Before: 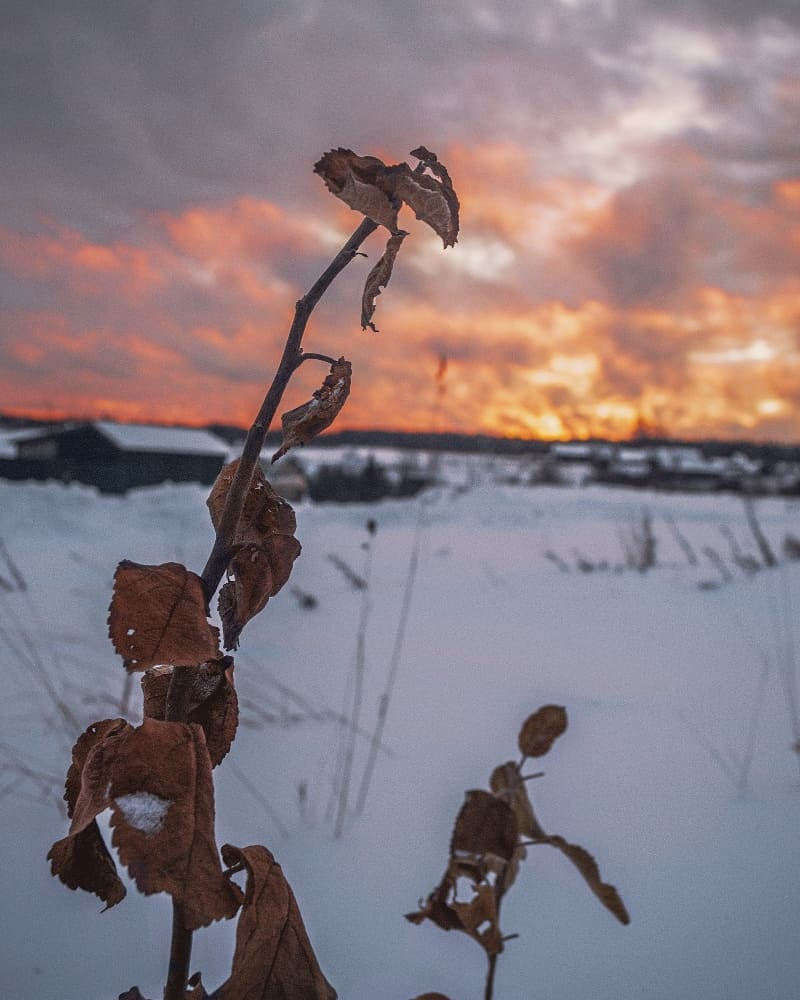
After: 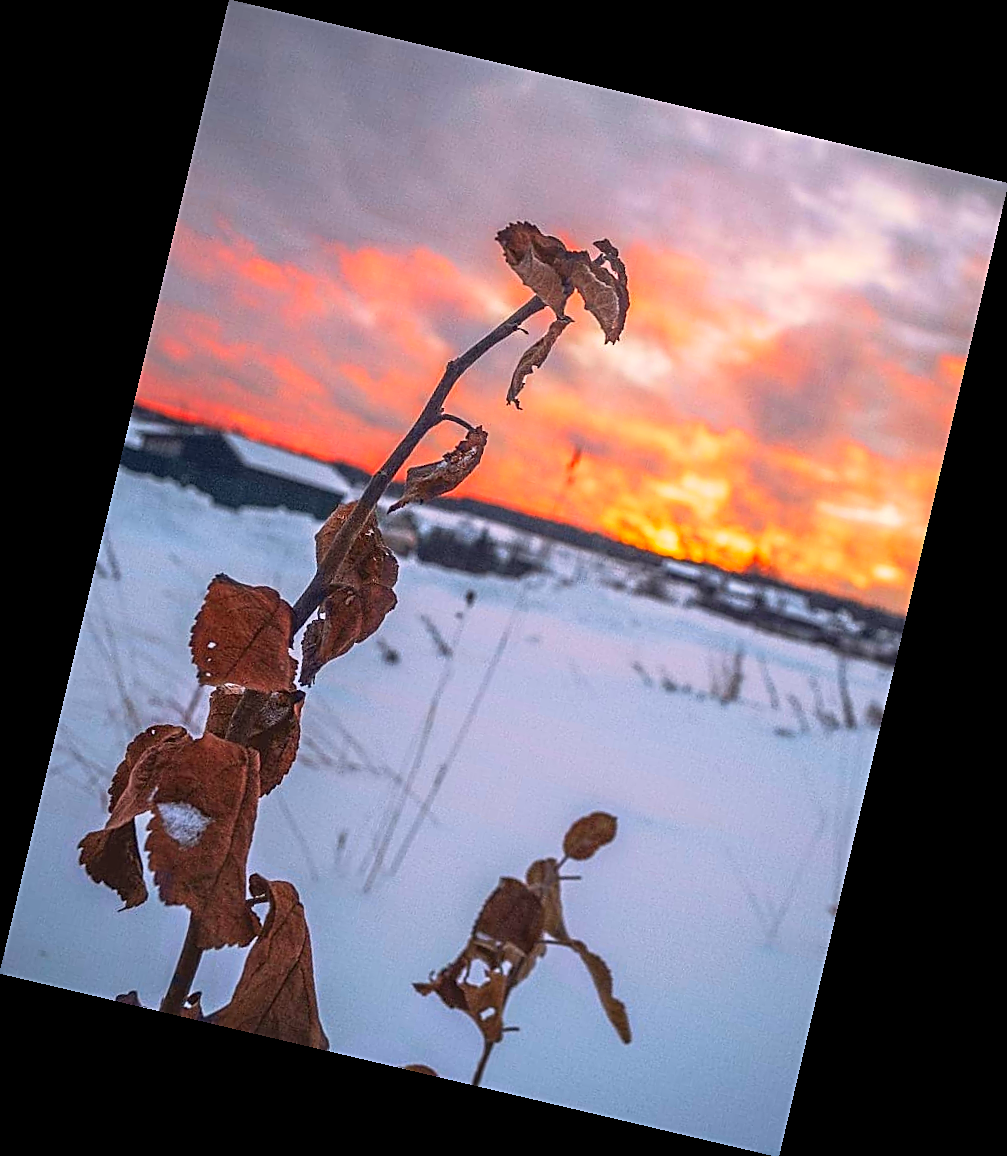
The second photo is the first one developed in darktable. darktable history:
contrast brightness saturation: contrast 0.2, brightness 0.2, saturation 0.8
rotate and perspective: rotation 13.27°, automatic cropping off
sharpen: amount 0.75
